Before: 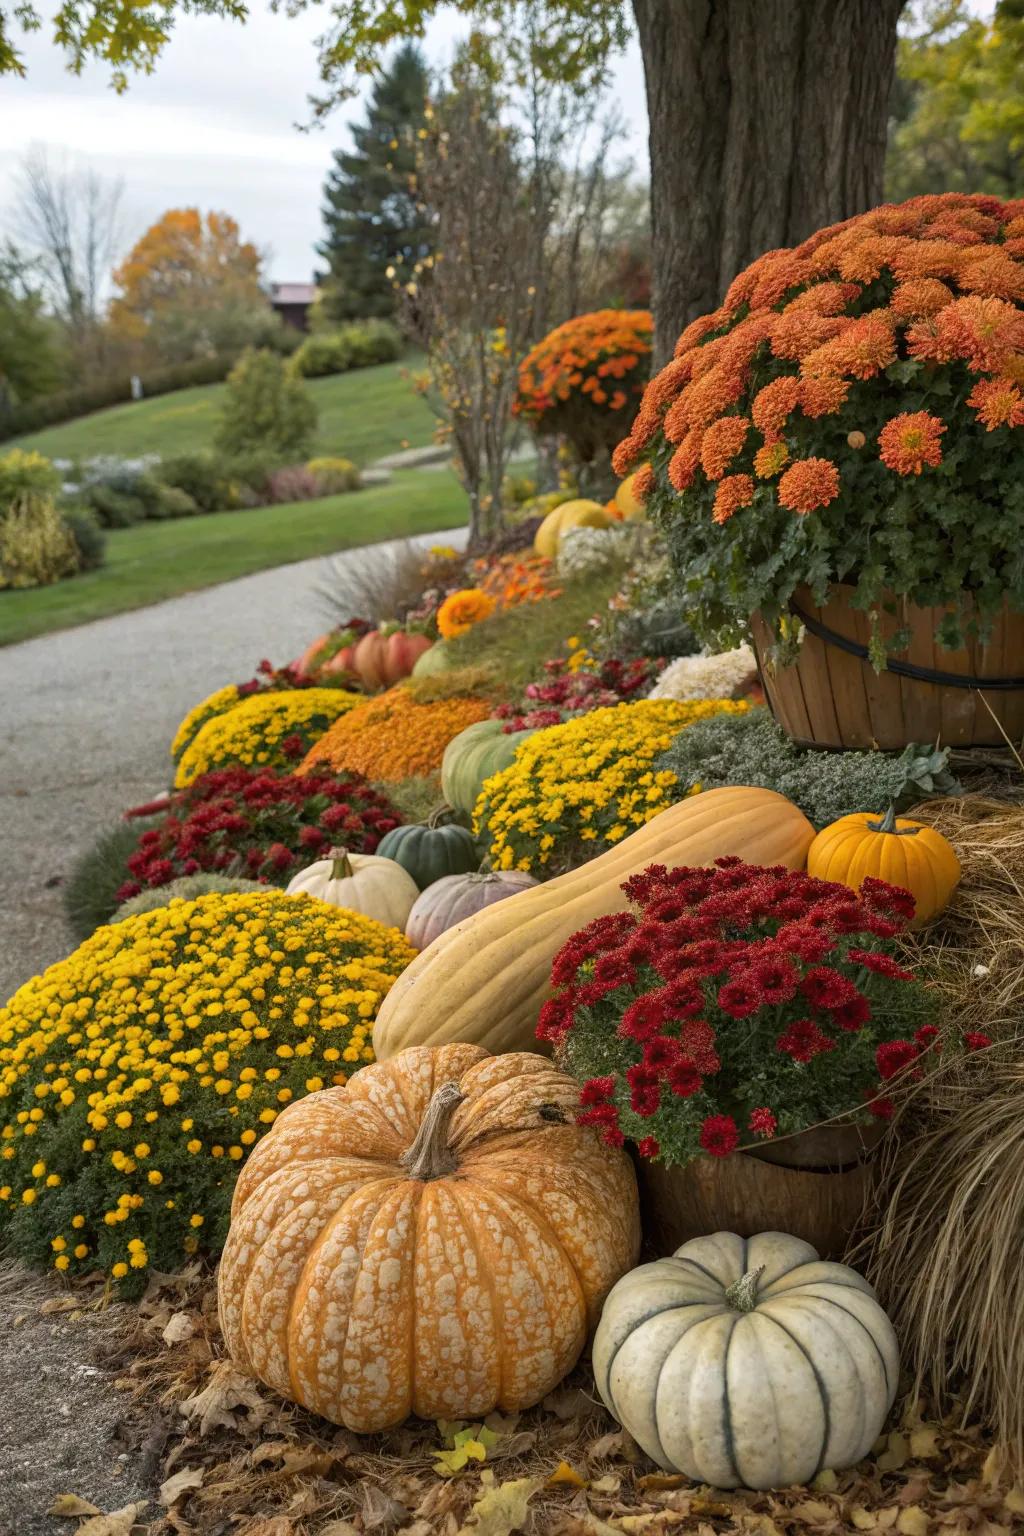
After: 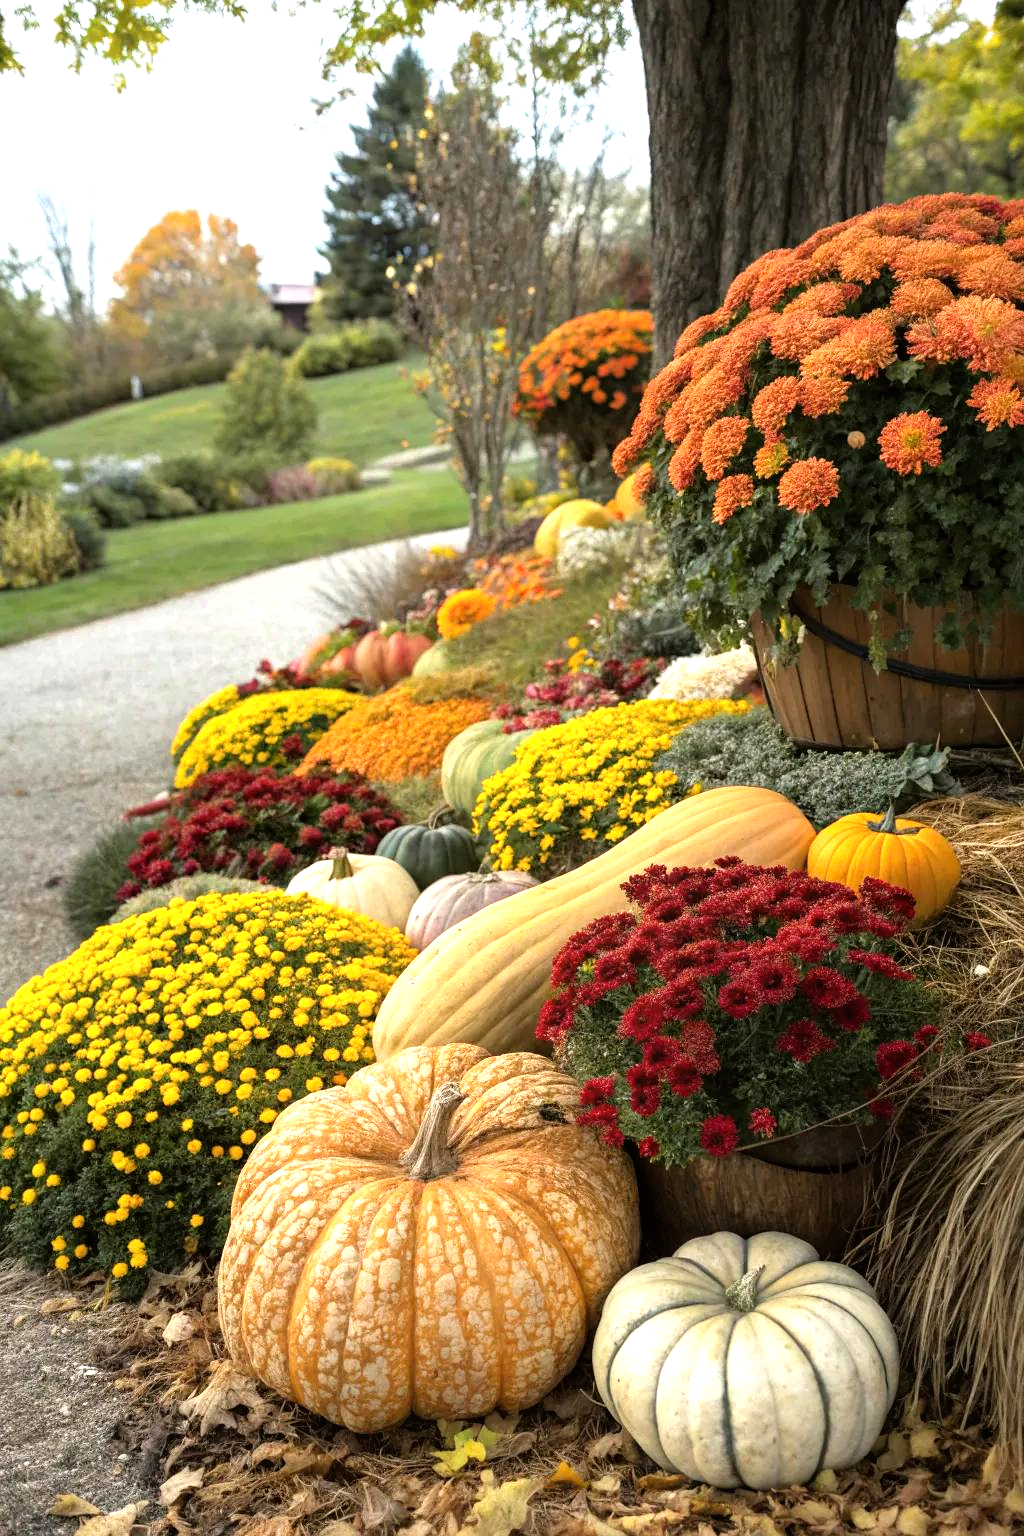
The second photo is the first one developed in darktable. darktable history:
tone equalizer: -8 EV -1.09 EV, -7 EV -0.98 EV, -6 EV -0.869 EV, -5 EV -0.603 EV, -3 EV 0.593 EV, -2 EV 0.855 EV, -1 EV 1 EV, +0 EV 1.08 EV
